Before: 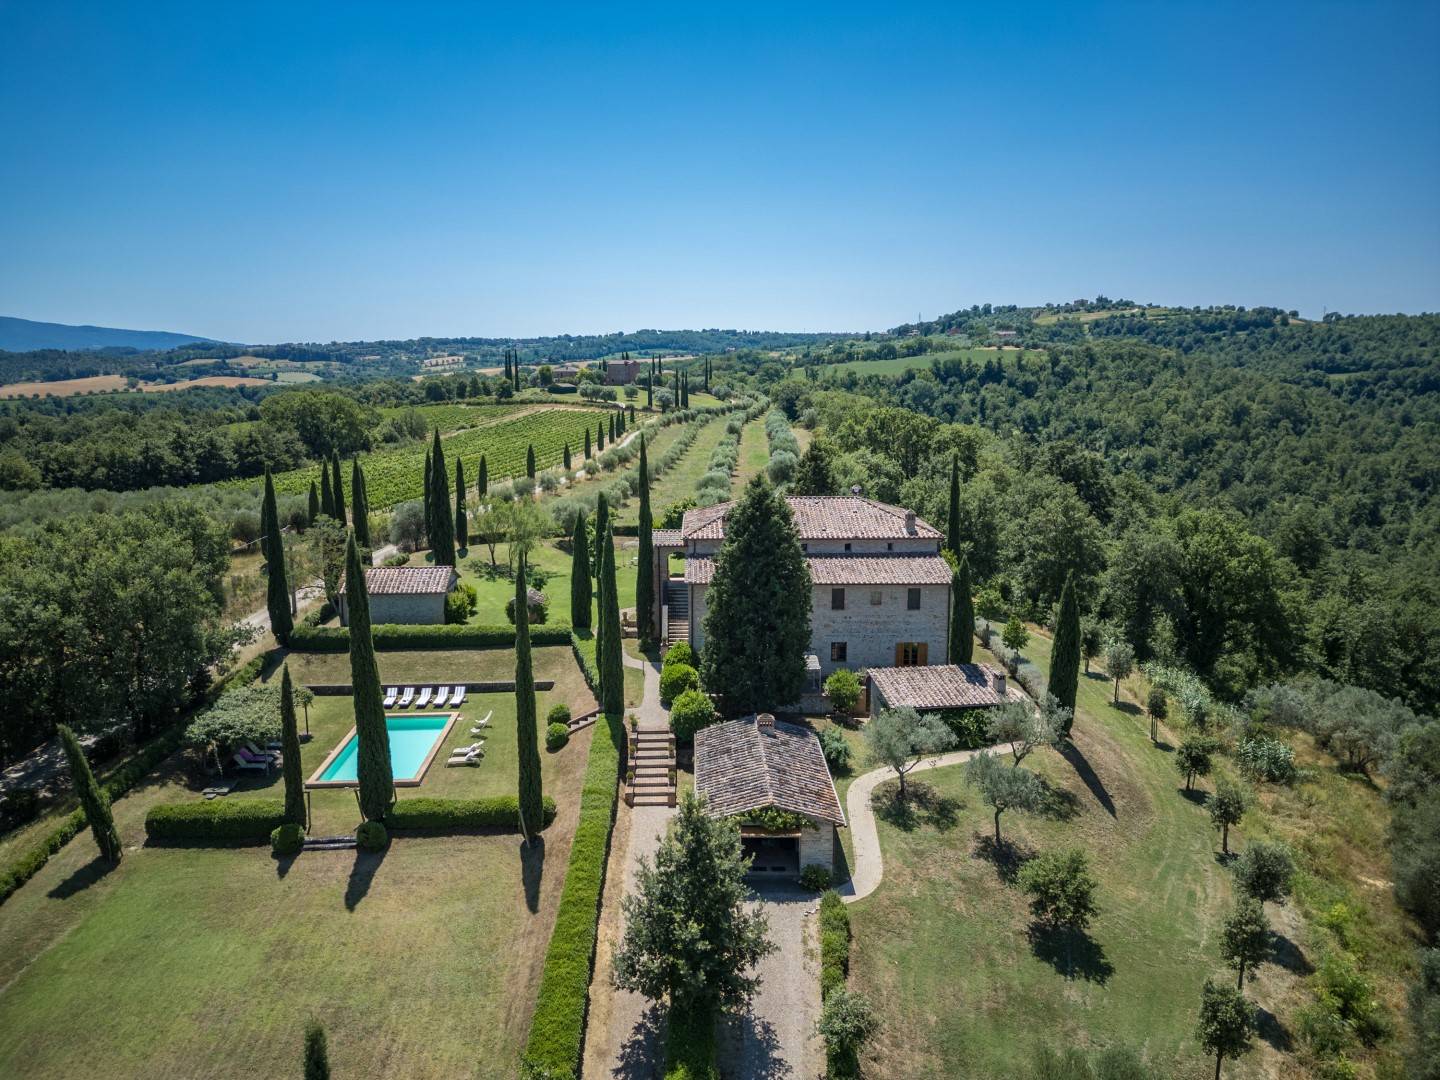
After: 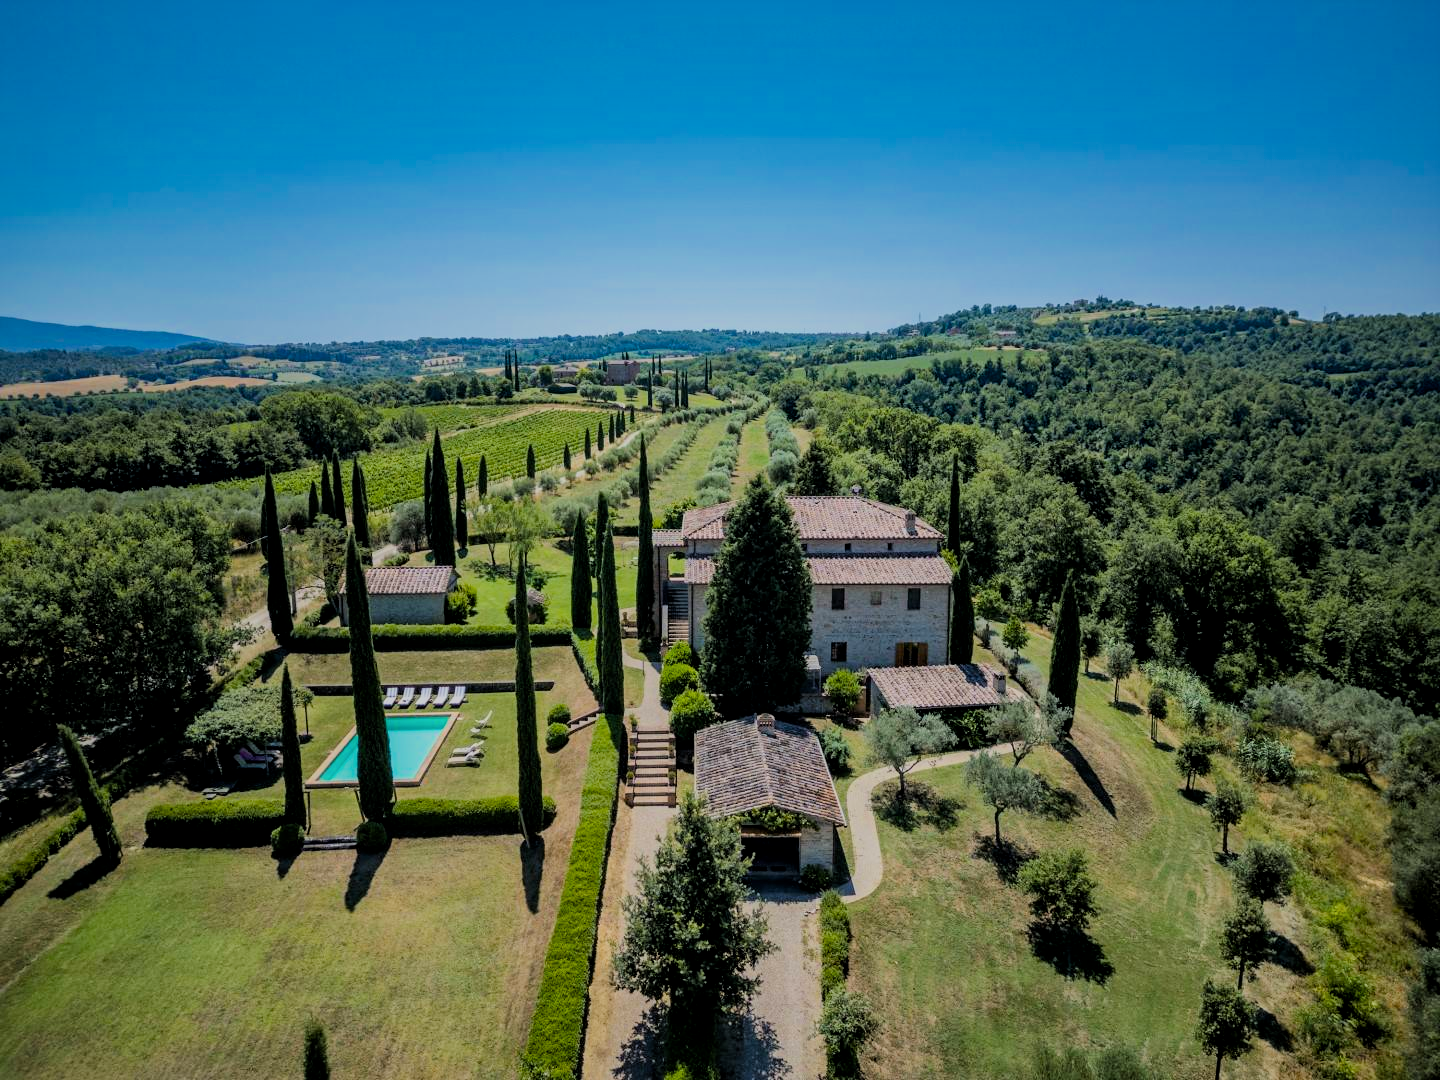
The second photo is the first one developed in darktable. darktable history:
filmic rgb: black relative exposure -6.15 EV, white relative exposure 6.96 EV, hardness 2.23, color science v6 (2022)
color balance: mode lift, gamma, gain (sRGB)
local contrast: mode bilateral grid, contrast 20, coarseness 50, detail 120%, midtone range 0.2
color balance rgb: perceptual saturation grading › global saturation 20%, global vibrance 20%
